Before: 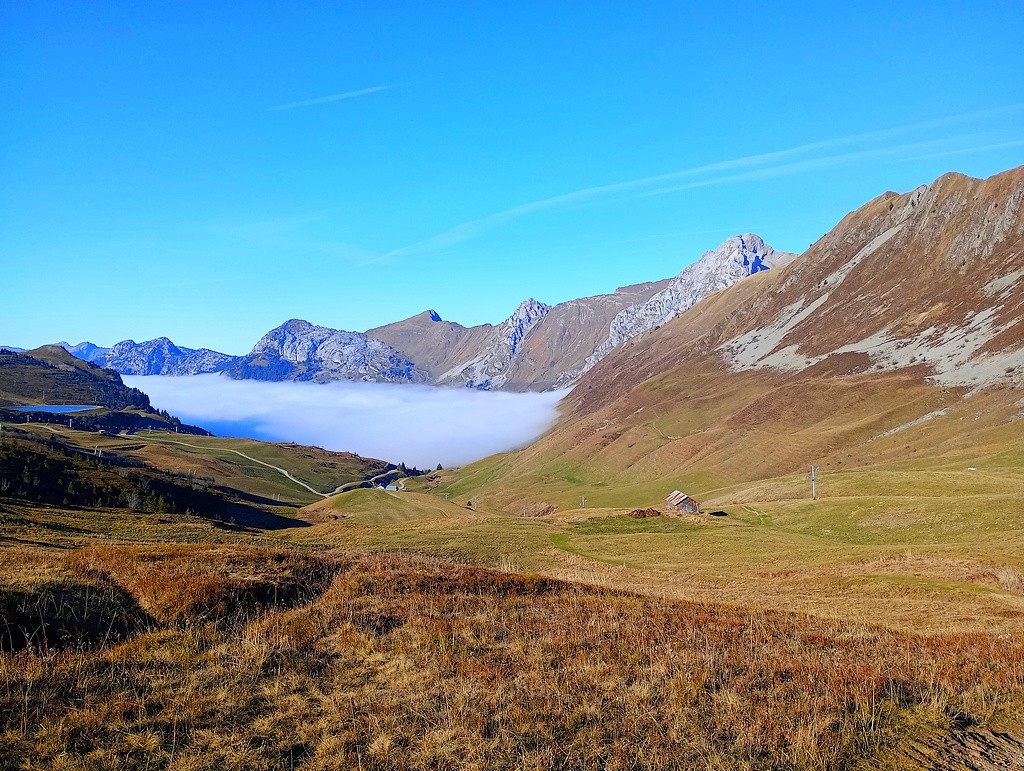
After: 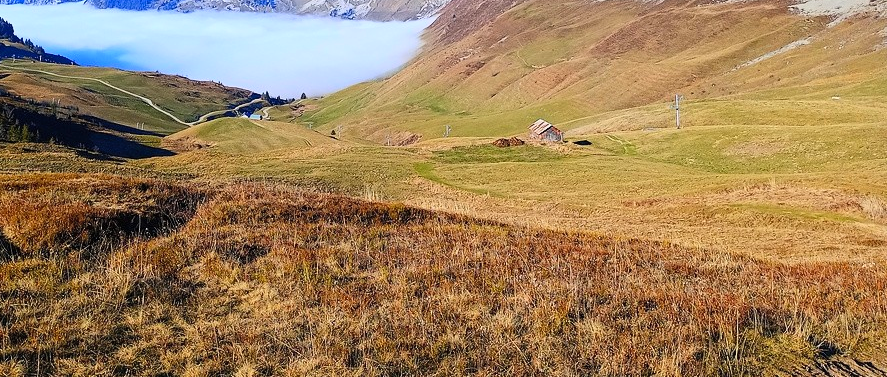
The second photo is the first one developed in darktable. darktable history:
contrast brightness saturation: contrast 0.2, brightness 0.15, saturation 0.14
crop and rotate: left 13.306%, top 48.129%, bottom 2.928%
